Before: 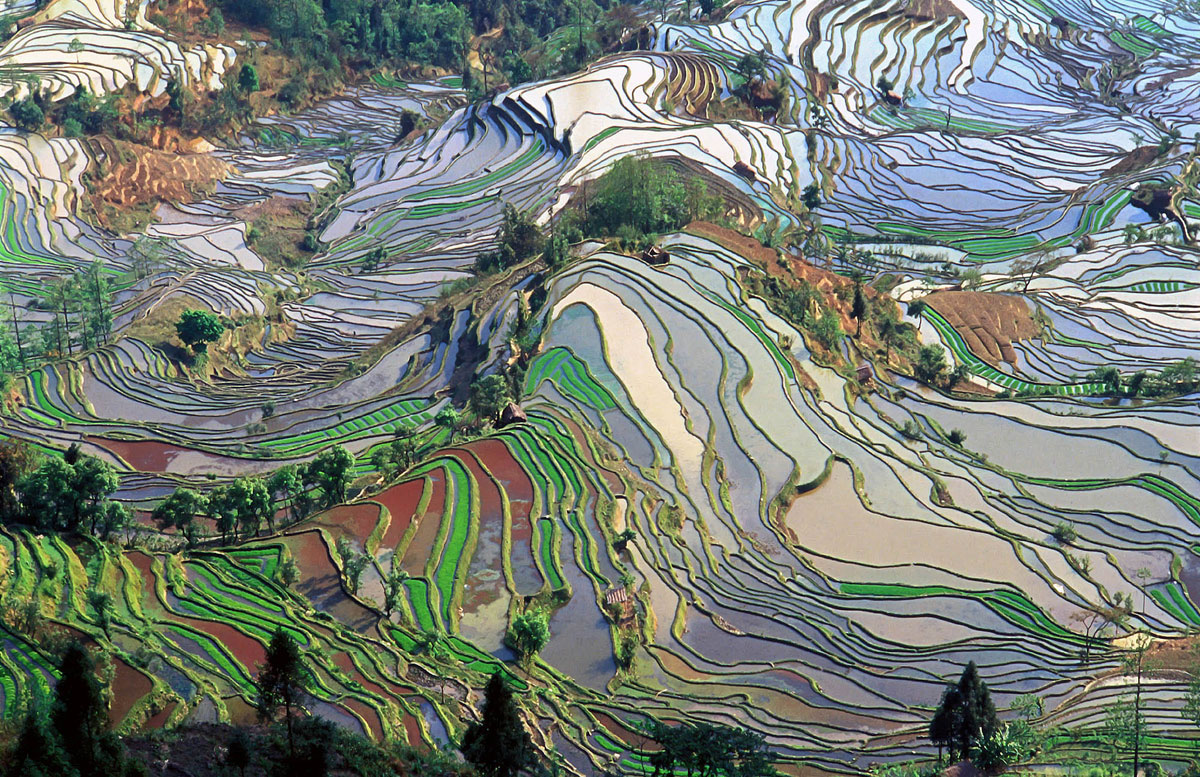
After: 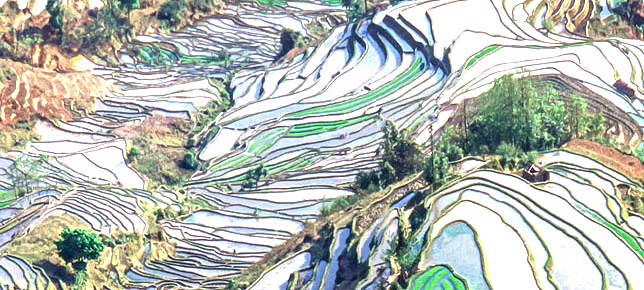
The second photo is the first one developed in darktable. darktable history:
exposure: black level correction 0, exposure 1.199 EV, compensate highlight preservation false
crop: left 10.033%, top 10.657%, right 36.244%, bottom 51.957%
local contrast: detail 150%
